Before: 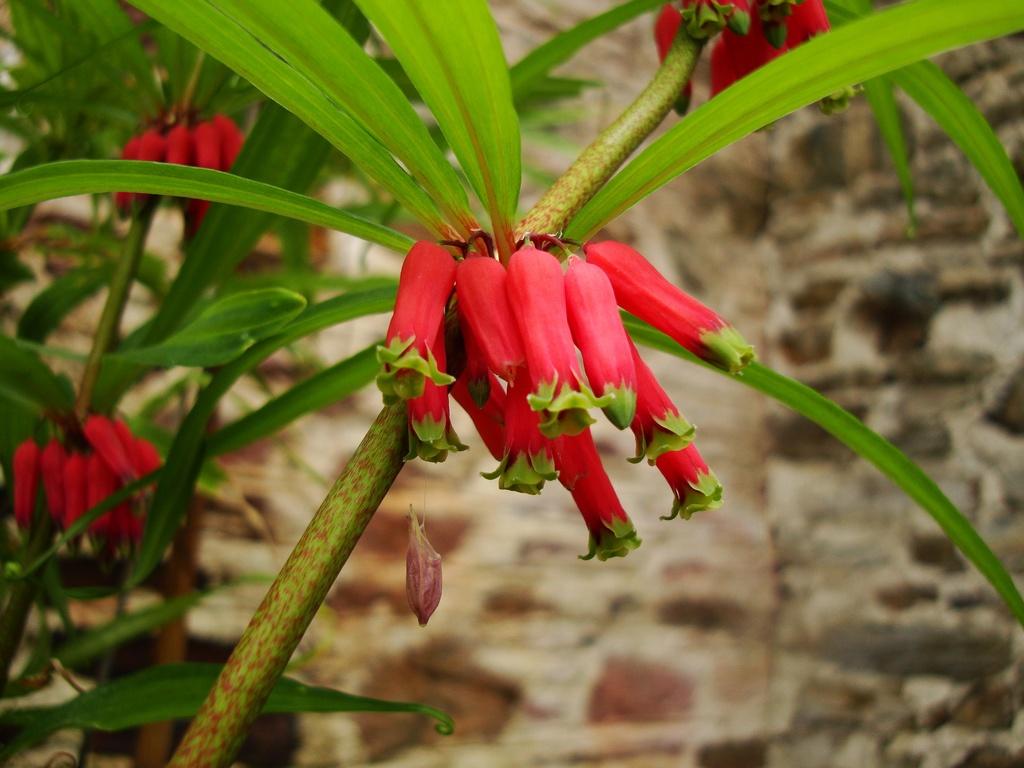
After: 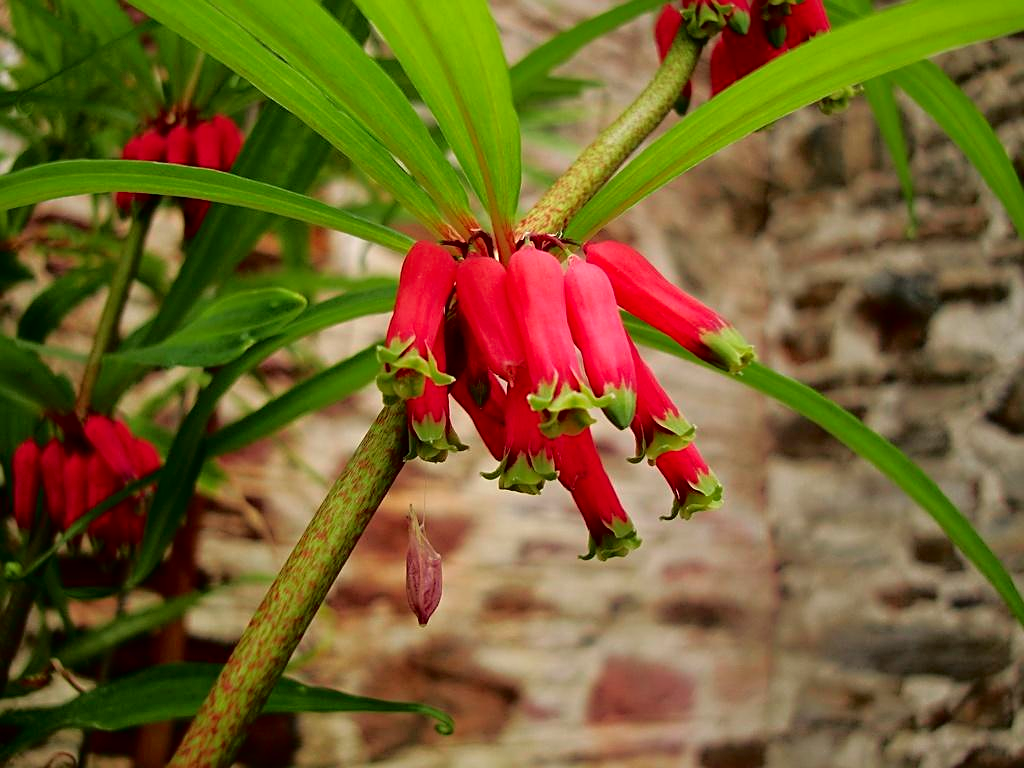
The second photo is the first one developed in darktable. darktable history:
tone curve: curves: ch0 [(0, 0) (0.126, 0.061) (0.362, 0.382) (0.498, 0.498) (0.706, 0.712) (1, 1)]; ch1 [(0, 0) (0.5, 0.505) (0.55, 0.578) (1, 1)]; ch2 [(0, 0) (0.44, 0.424) (0.489, 0.483) (0.537, 0.538) (1, 1)], color space Lab, independent channels, preserve colors none
exposure: black level correction 0.002, compensate highlight preservation false
sharpen: on, module defaults
